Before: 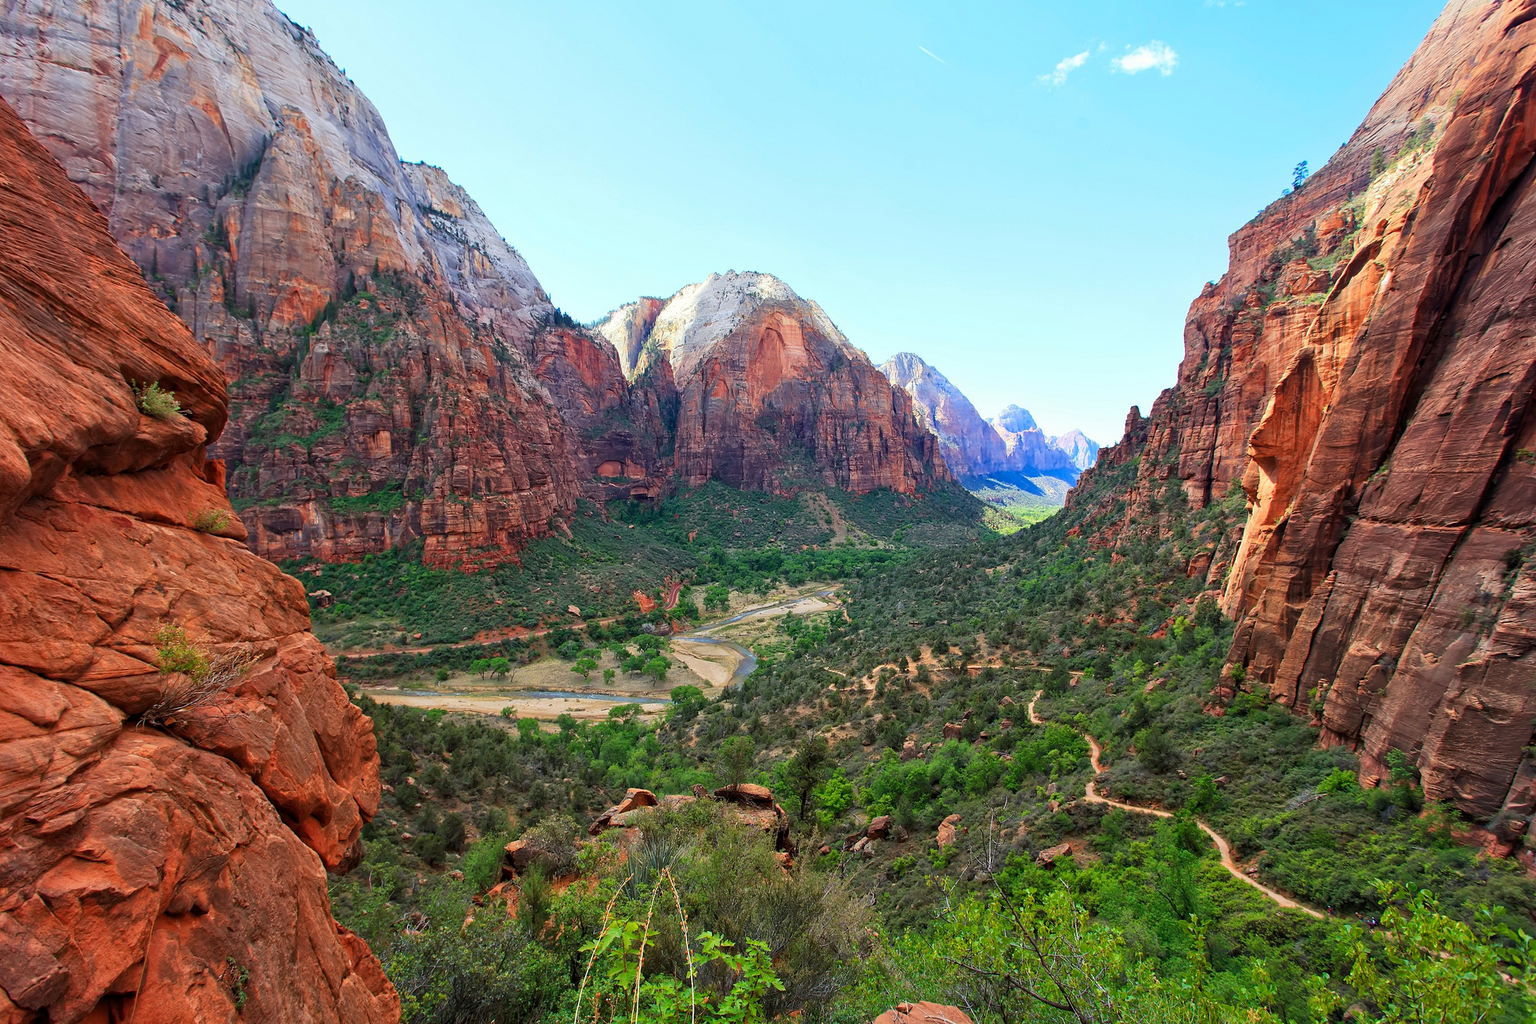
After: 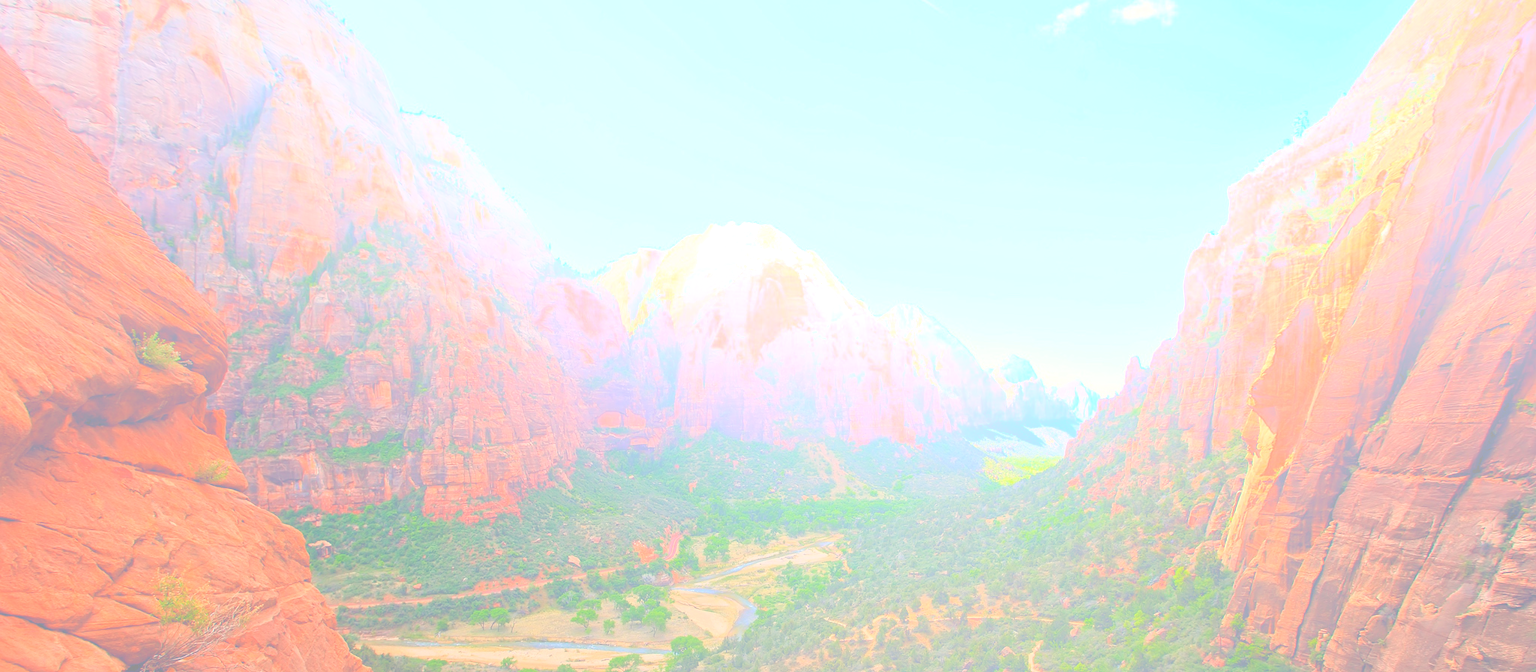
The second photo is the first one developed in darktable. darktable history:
bloom: size 70%, threshold 25%, strength 70%
crop and rotate: top 4.848%, bottom 29.503%
color balance rgb: shadows lift › hue 87.51°, highlights gain › chroma 1.62%, highlights gain › hue 55.1°, global offset › chroma 0.1%, global offset › hue 253.66°, linear chroma grading › global chroma 0.5%
